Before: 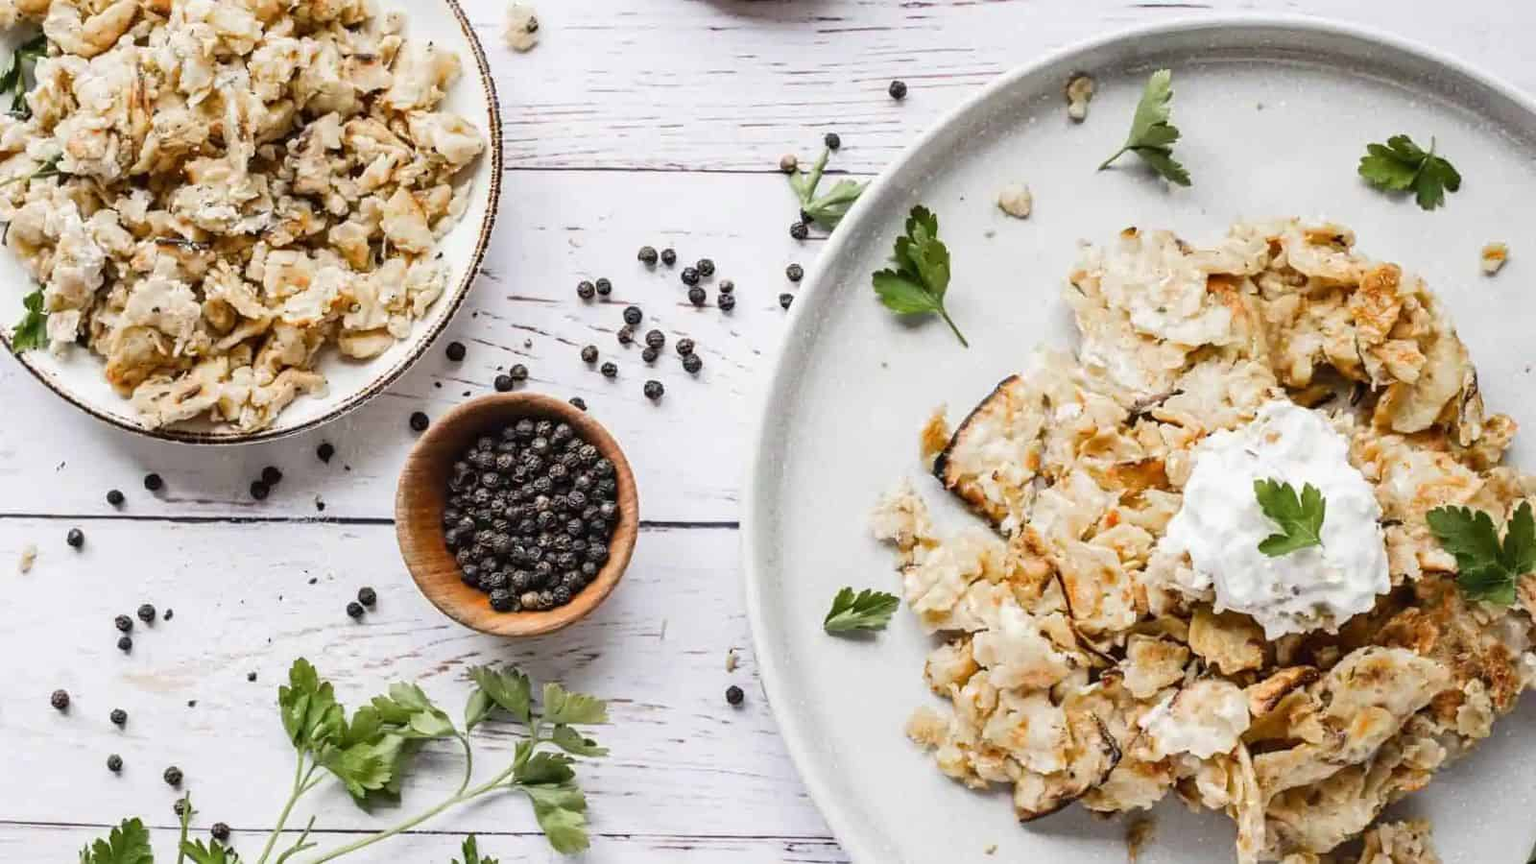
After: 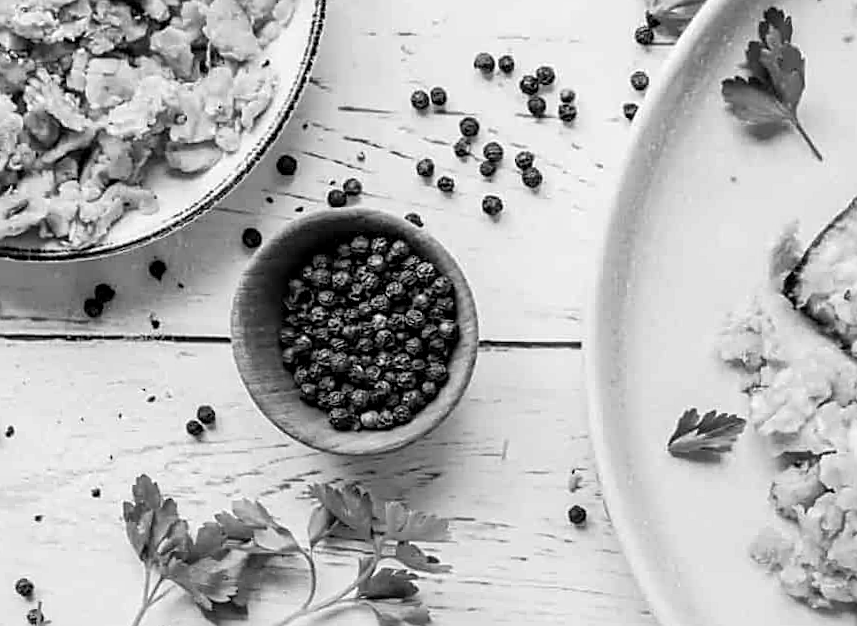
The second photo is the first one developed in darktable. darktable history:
color balance rgb: shadows lift › chroma 2%, shadows lift › hue 217.2°, power › chroma 0.25%, power › hue 60°, highlights gain › chroma 1.5%, highlights gain › hue 309.6°, global offset › luminance -0.5%, perceptual saturation grading › global saturation 15%, global vibrance 20%
color correction: saturation 0.85
contrast brightness saturation: saturation -1
crop: left 8.966%, top 23.852%, right 34.699%, bottom 4.703%
rotate and perspective: rotation 0.074°, lens shift (vertical) 0.096, lens shift (horizontal) -0.041, crop left 0.043, crop right 0.952, crop top 0.024, crop bottom 0.979
sharpen: on, module defaults
